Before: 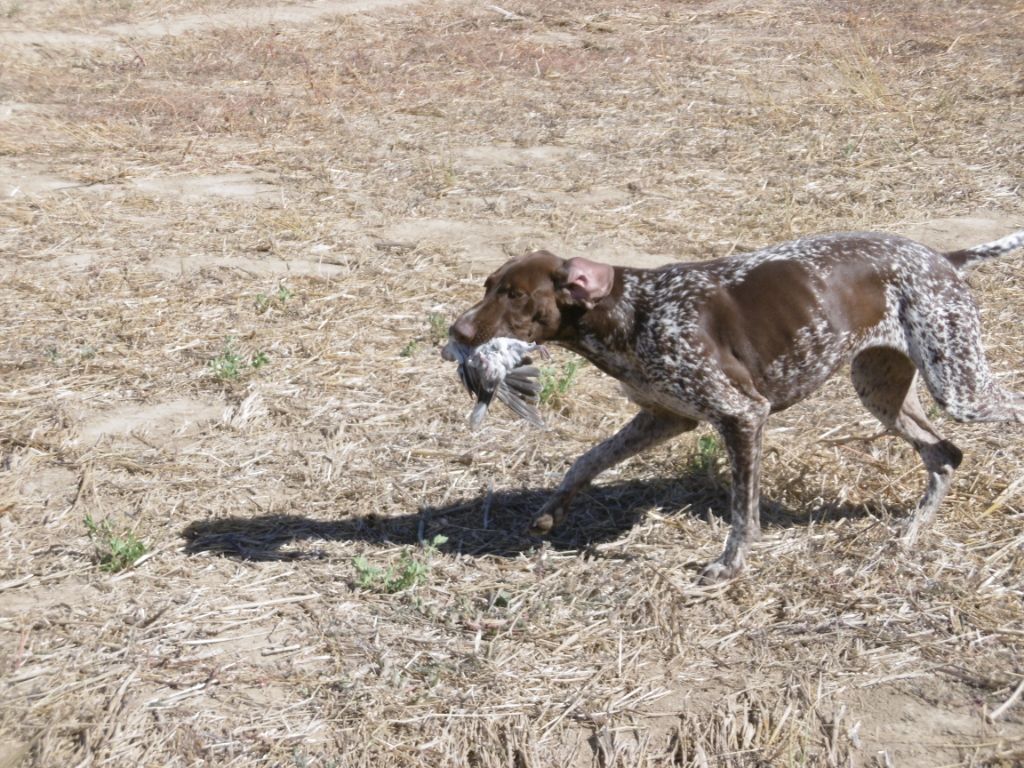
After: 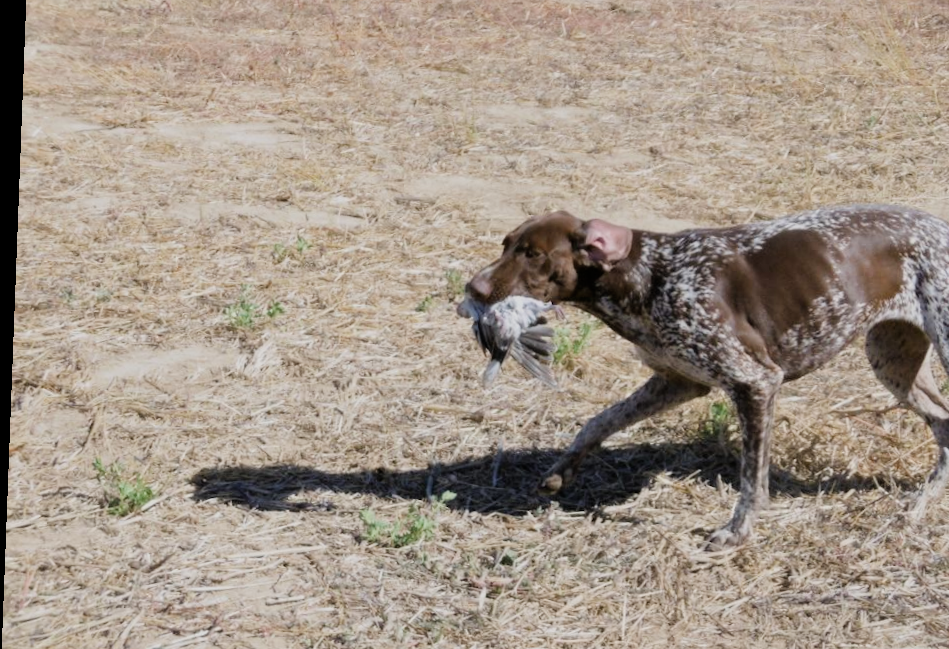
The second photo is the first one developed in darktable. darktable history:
color balance: contrast 6.48%, output saturation 113.3%
crop: top 7.49%, right 9.717%, bottom 11.943%
rotate and perspective: rotation 2.17°, automatic cropping off
filmic rgb: black relative exposure -7.65 EV, white relative exposure 4.56 EV, hardness 3.61
